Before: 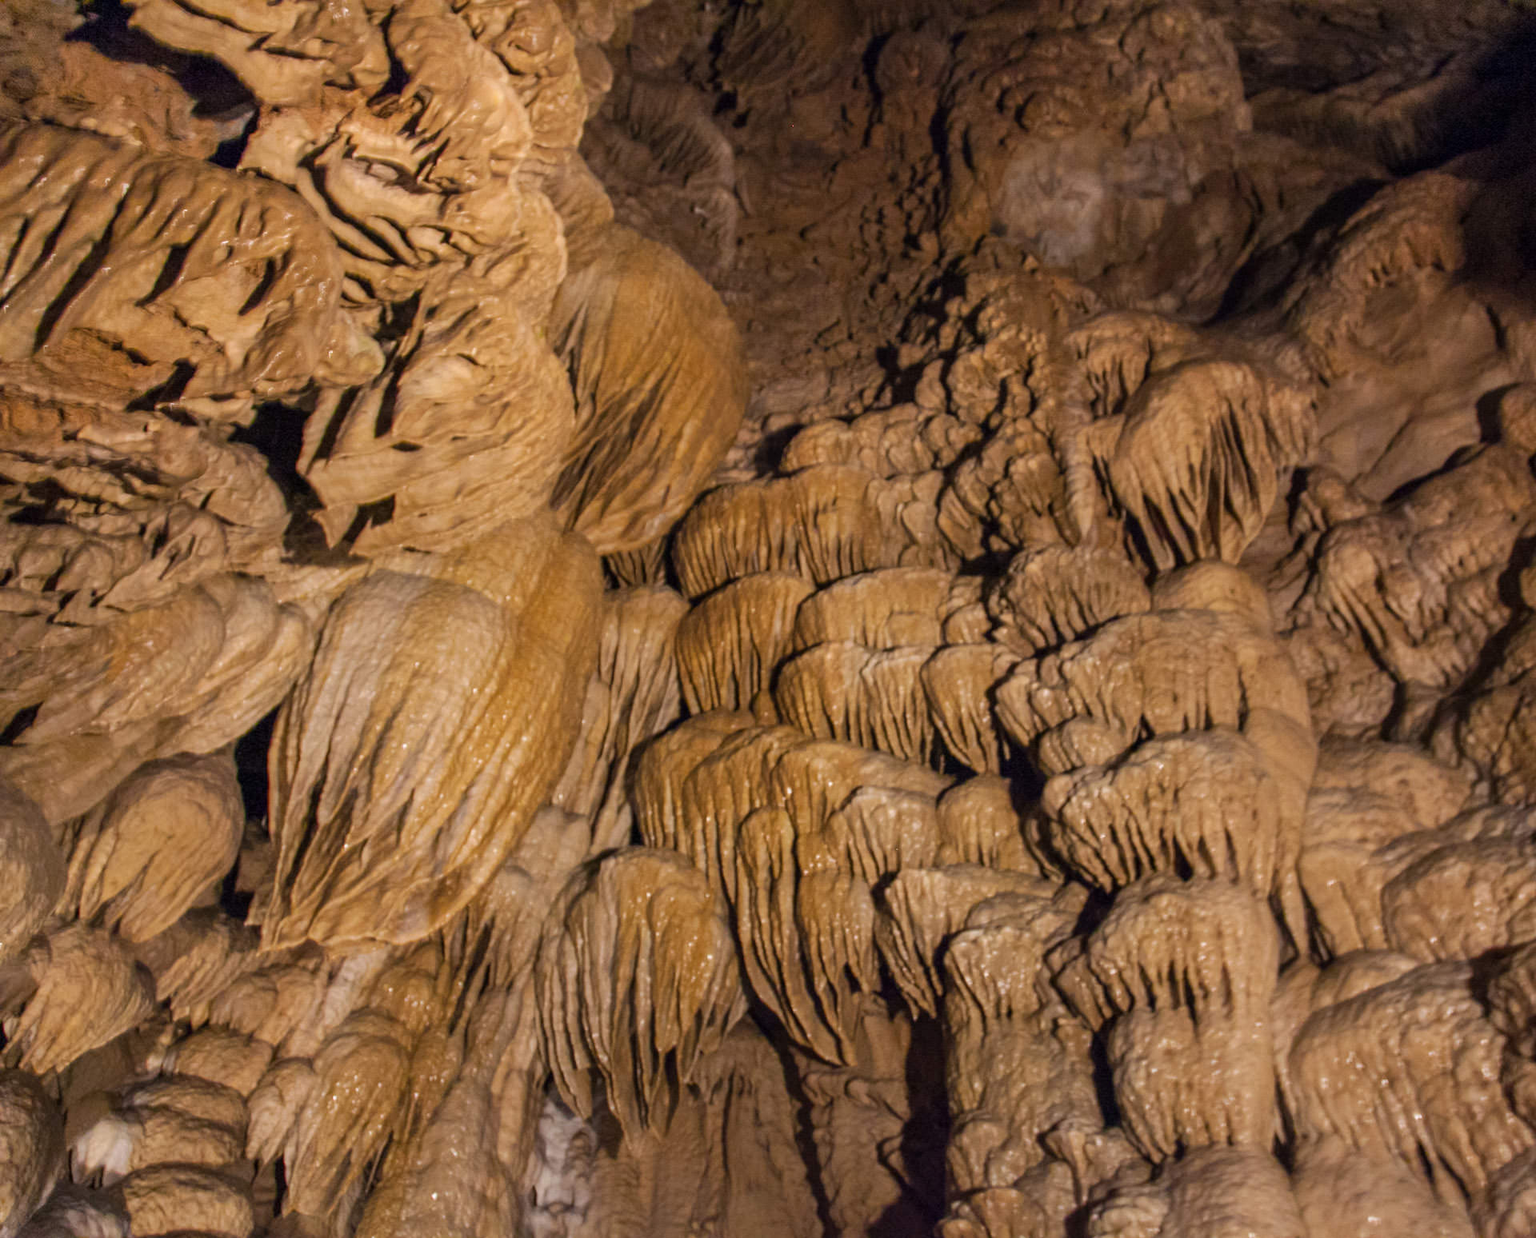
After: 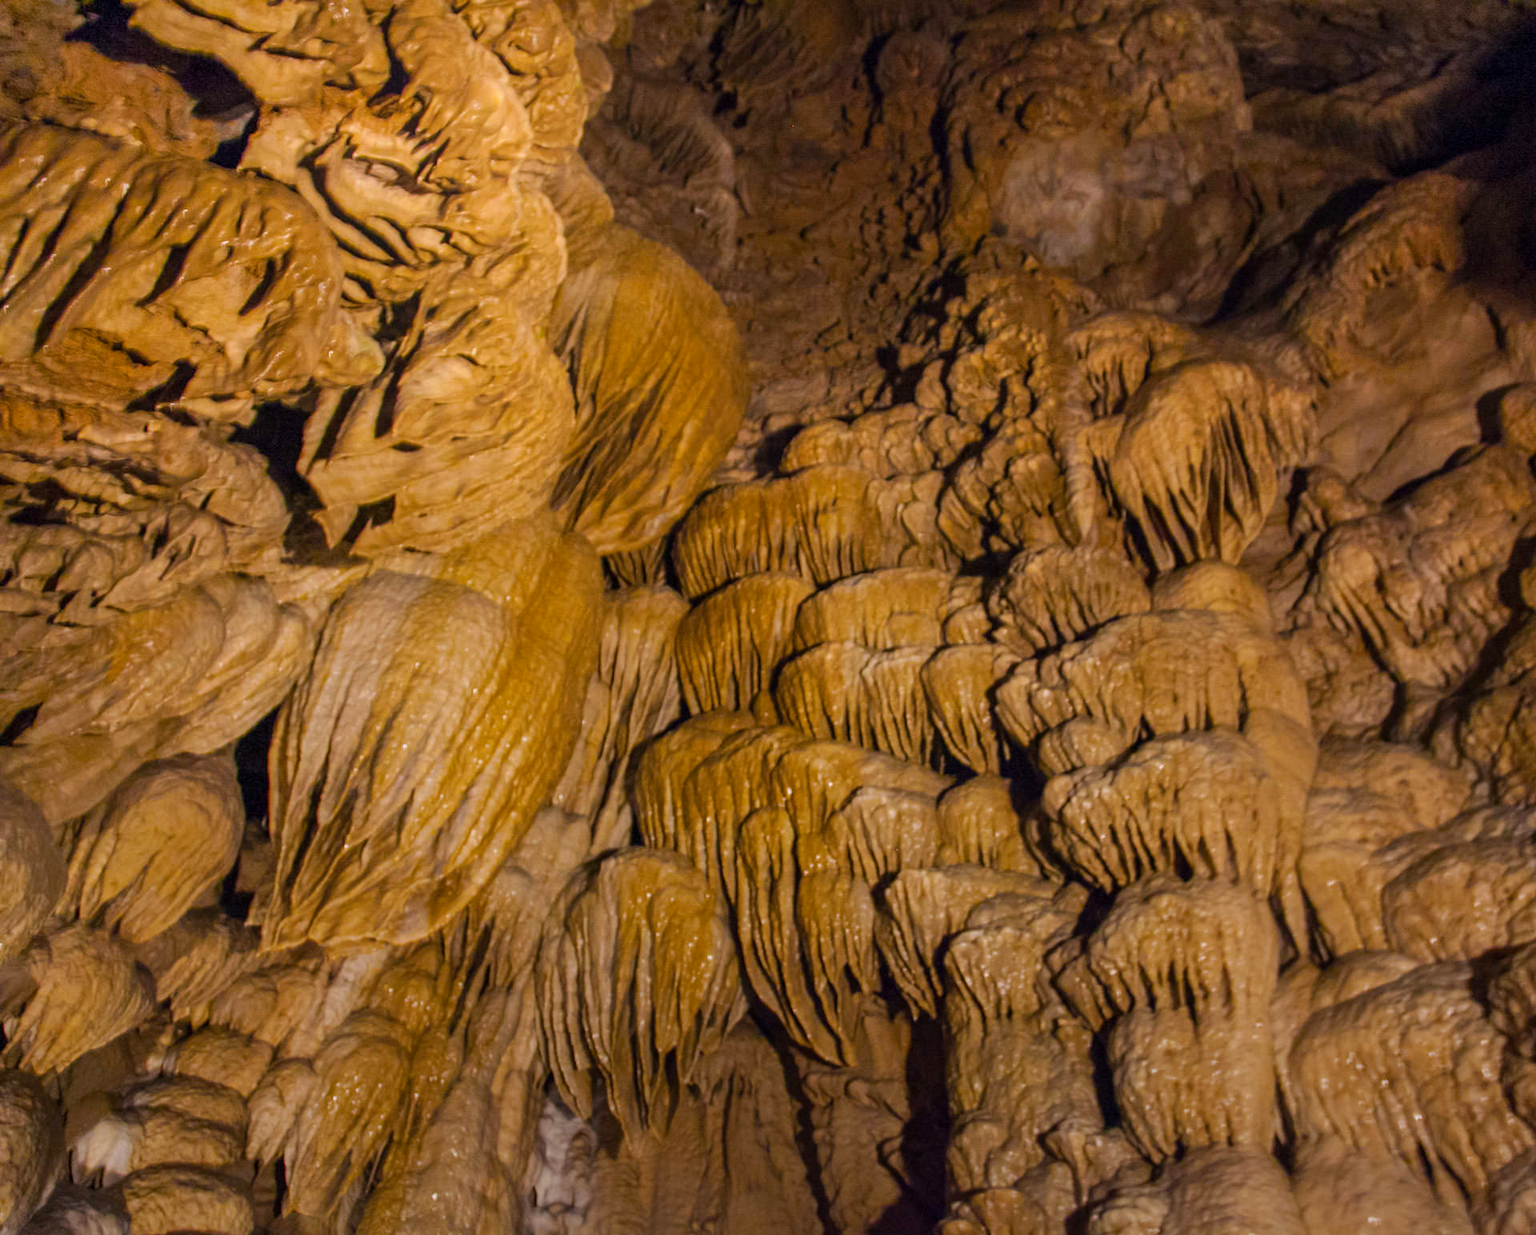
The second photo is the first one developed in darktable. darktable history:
bloom: threshold 82.5%, strength 16.25%
color balance rgb: perceptual saturation grading › global saturation 25%, global vibrance 20%
graduated density: rotation -180°, offset 24.95
contrast brightness saturation: saturation -0.05
crop: top 0.05%, bottom 0.098%
